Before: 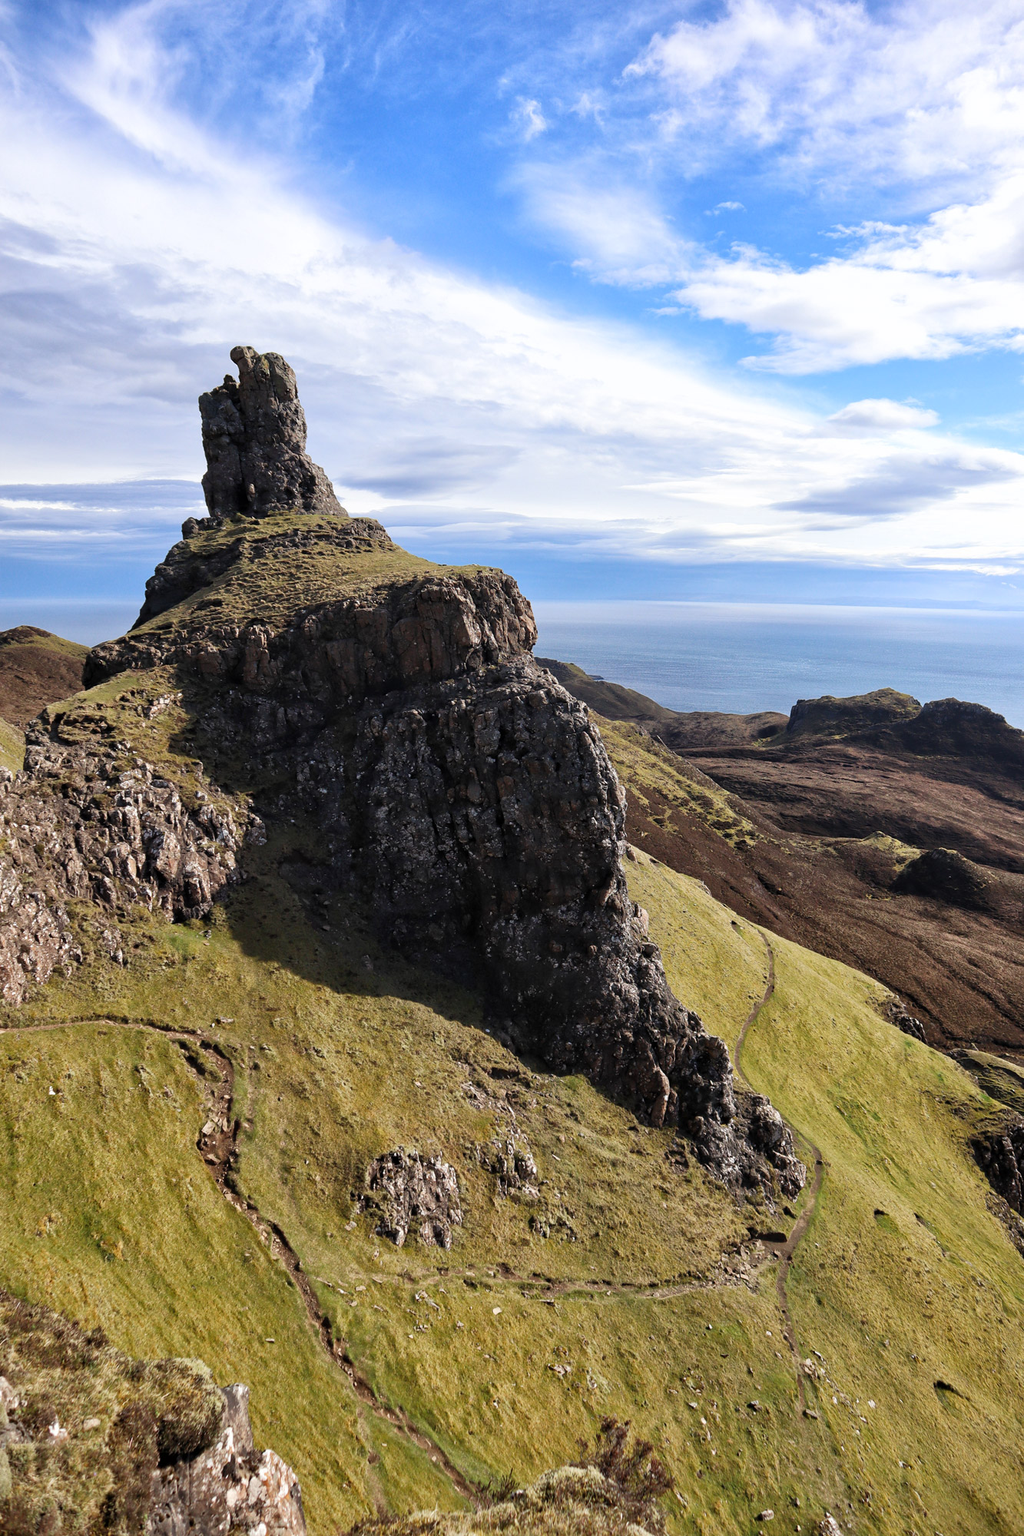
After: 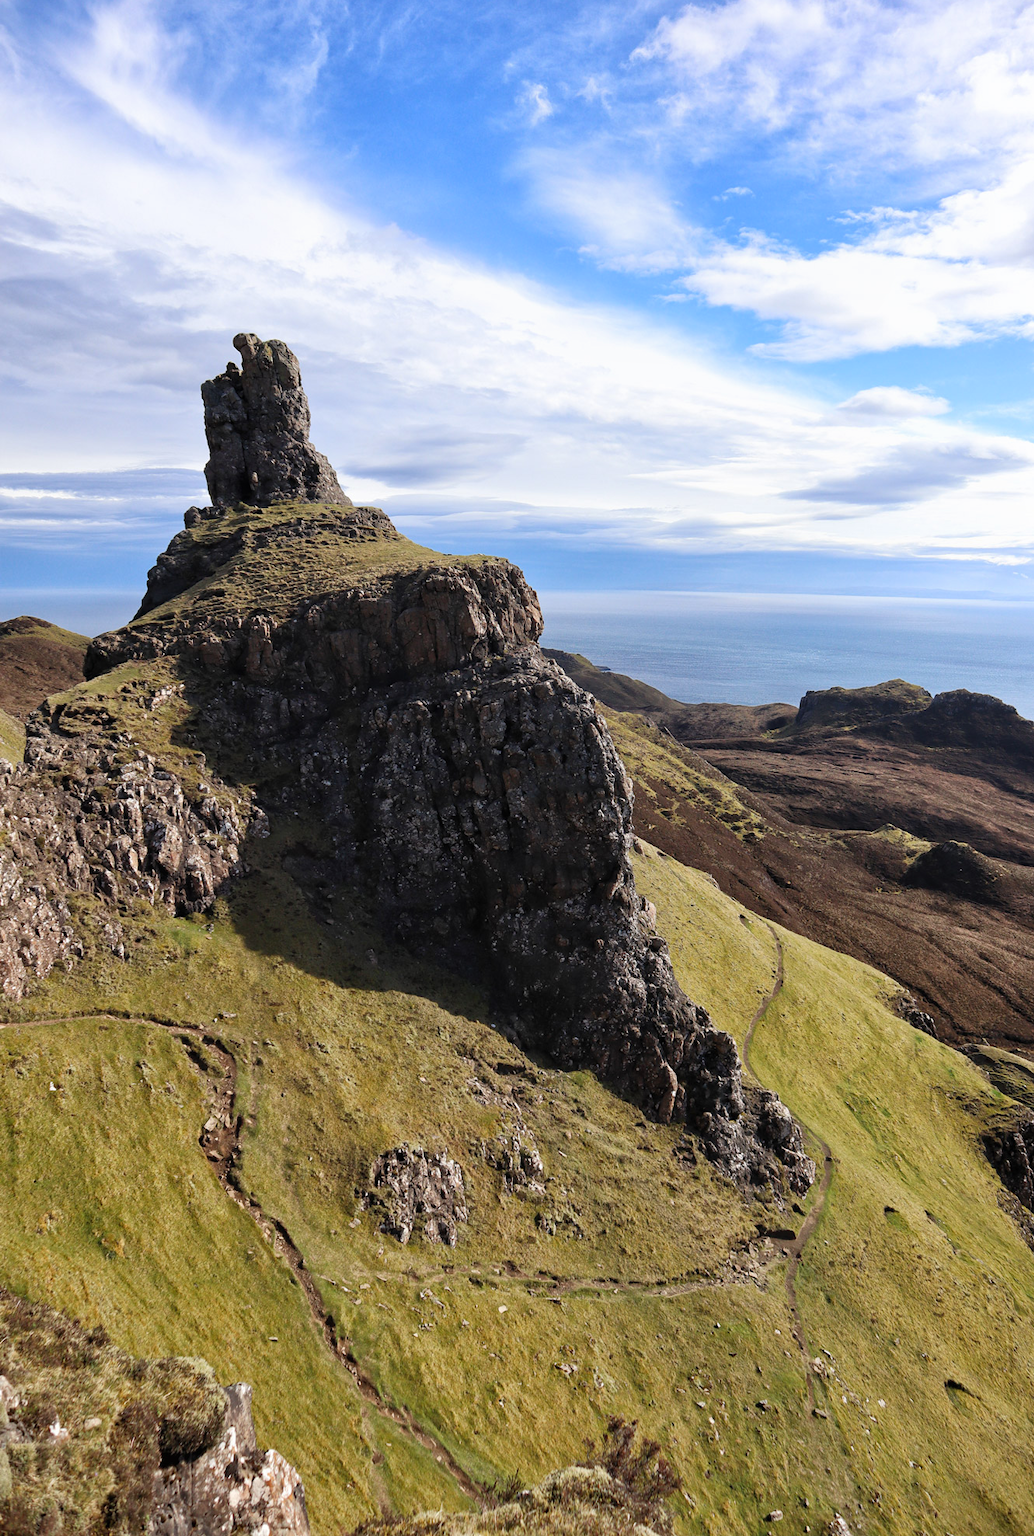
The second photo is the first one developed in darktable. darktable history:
crop: top 1.124%, right 0.078%
tone equalizer: on, module defaults
local contrast: mode bilateral grid, contrast 100, coarseness 99, detail 91%, midtone range 0.2
